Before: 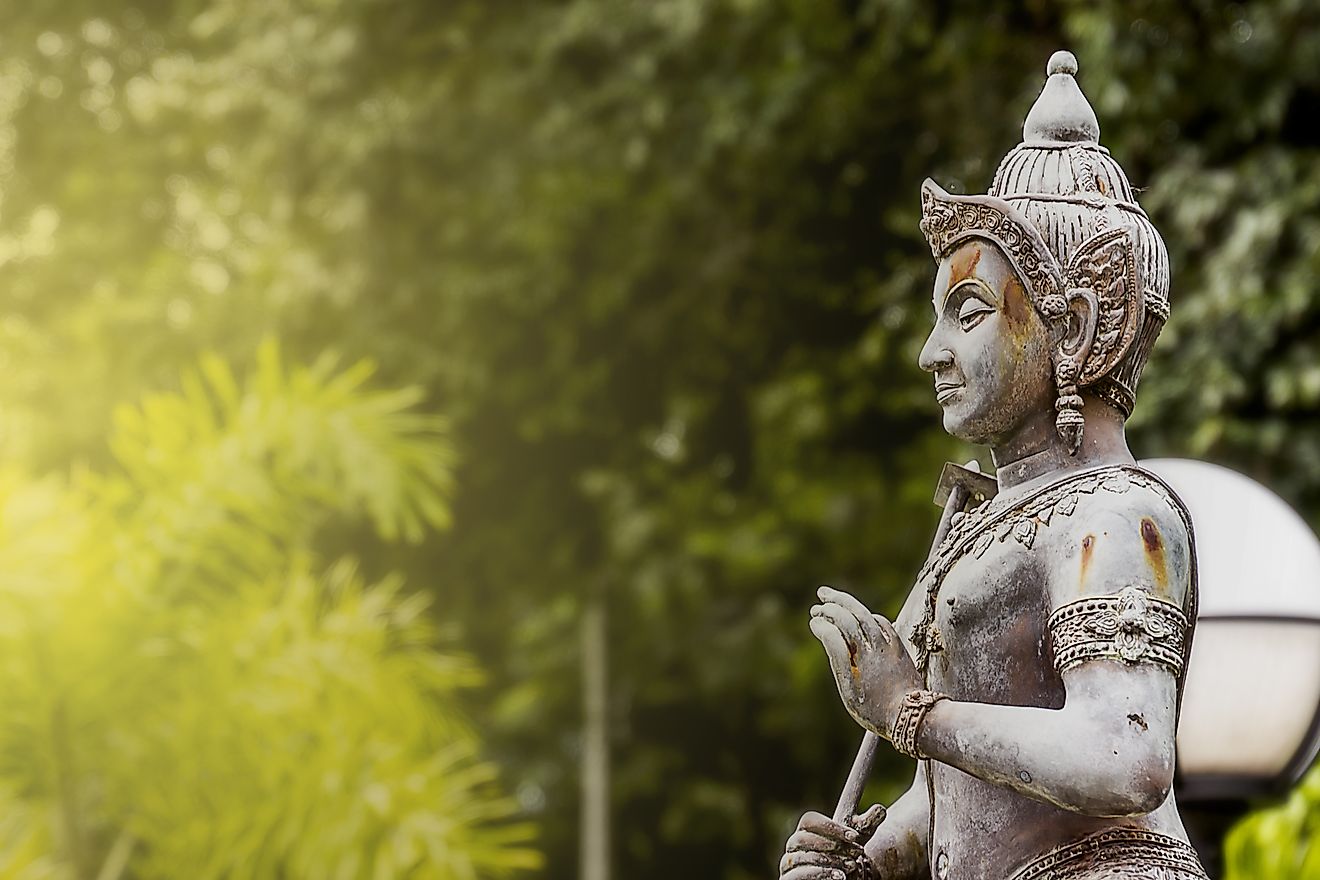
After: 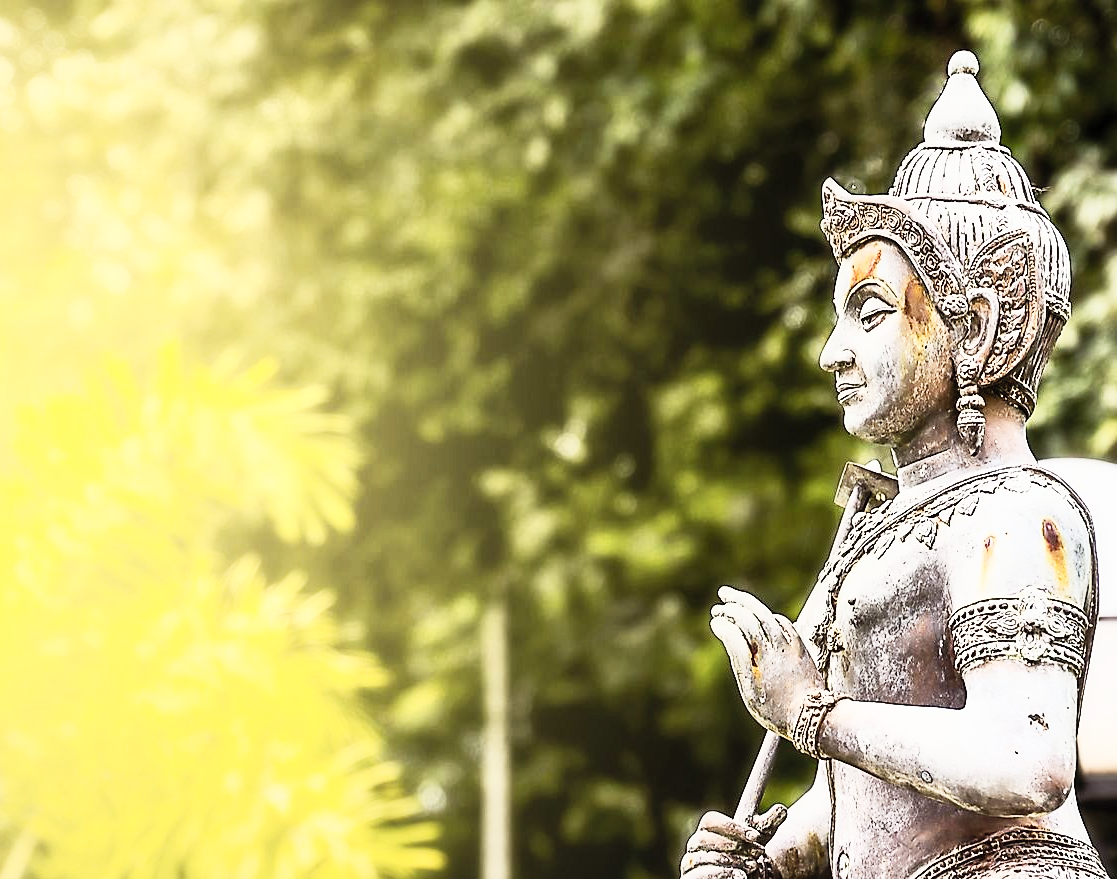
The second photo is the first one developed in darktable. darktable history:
tone curve: curves: ch0 [(0, 0) (0.059, 0.027) (0.178, 0.105) (0.292, 0.233) (0.485, 0.472) (0.837, 0.887) (1, 0.983)]; ch1 [(0, 0) (0.23, 0.166) (0.34, 0.298) (0.371, 0.334) (0.435, 0.413) (0.477, 0.469) (0.499, 0.498) (0.534, 0.551) (0.56, 0.585) (0.754, 0.801) (1, 1)]; ch2 [(0, 0) (0.431, 0.414) (0.498, 0.503) (0.524, 0.531) (0.568, 0.567) (0.6, 0.597) (0.65, 0.651) (0.752, 0.764) (1, 1)], preserve colors none
crop: left 7.511%, right 7.861%
exposure: black level correction 0, exposure 0.499 EV, compensate highlight preservation false
contrast brightness saturation: contrast 0.386, brightness 0.51
local contrast: mode bilateral grid, contrast 21, coarseness 50, detail 132%, midtone range 0.2
